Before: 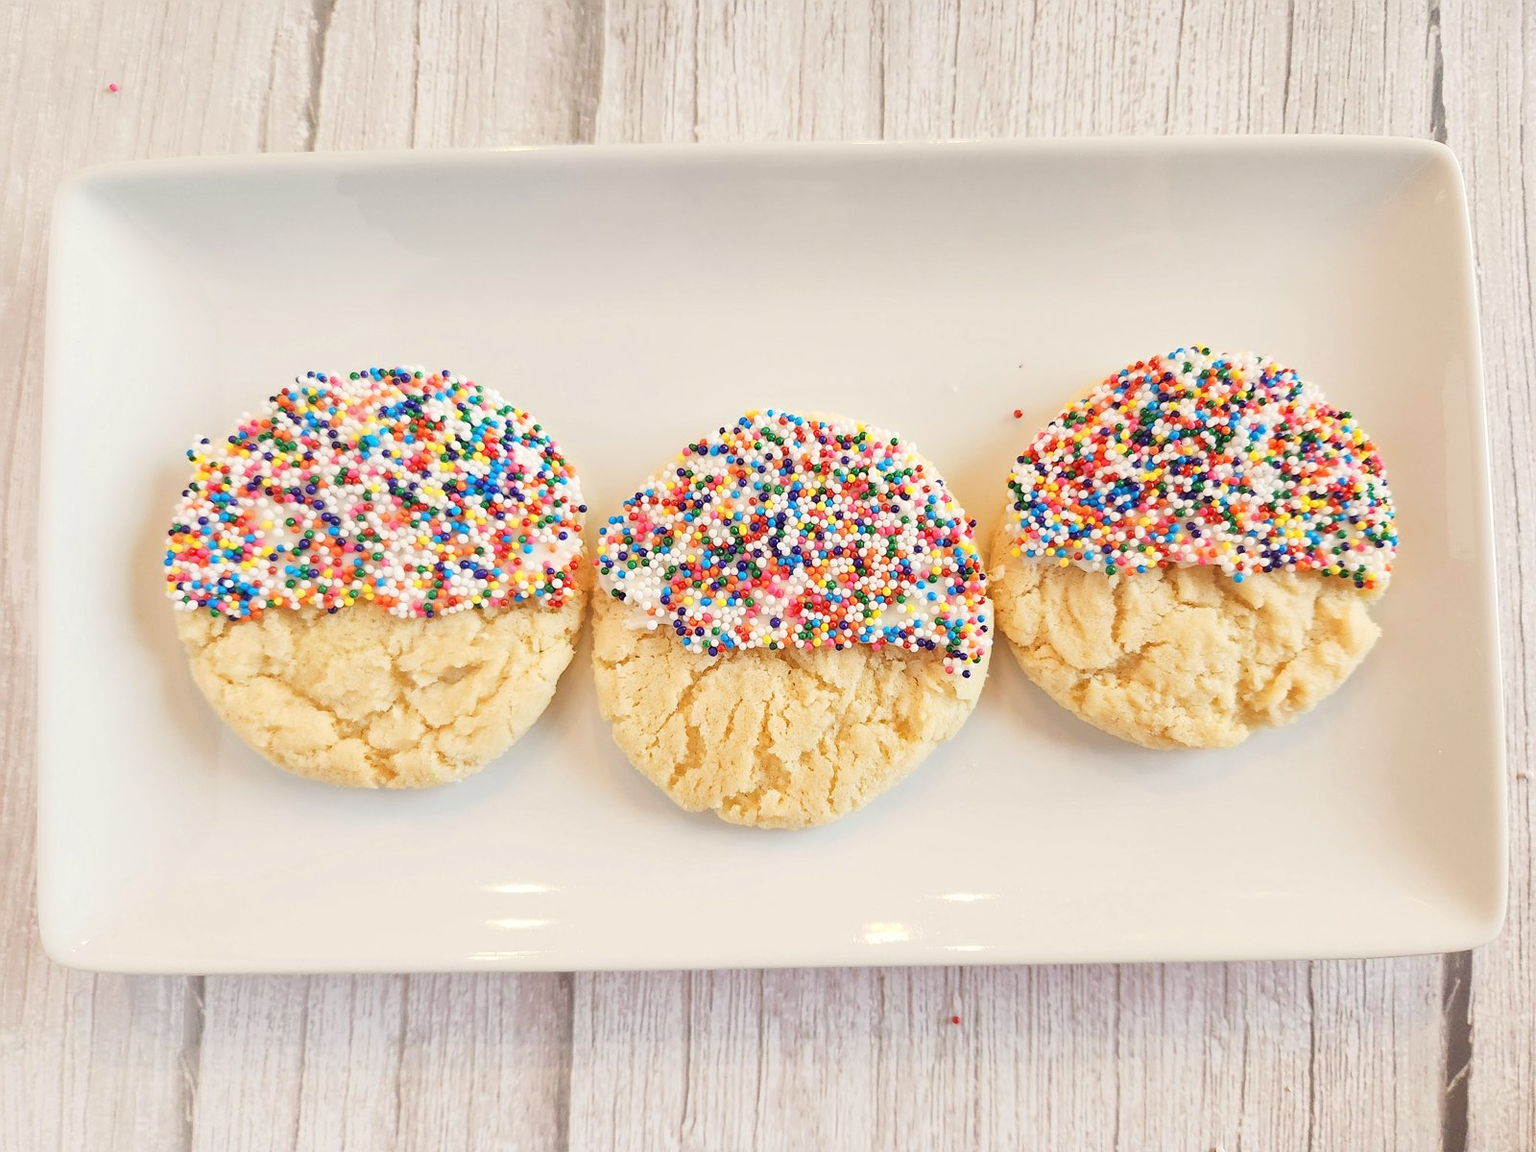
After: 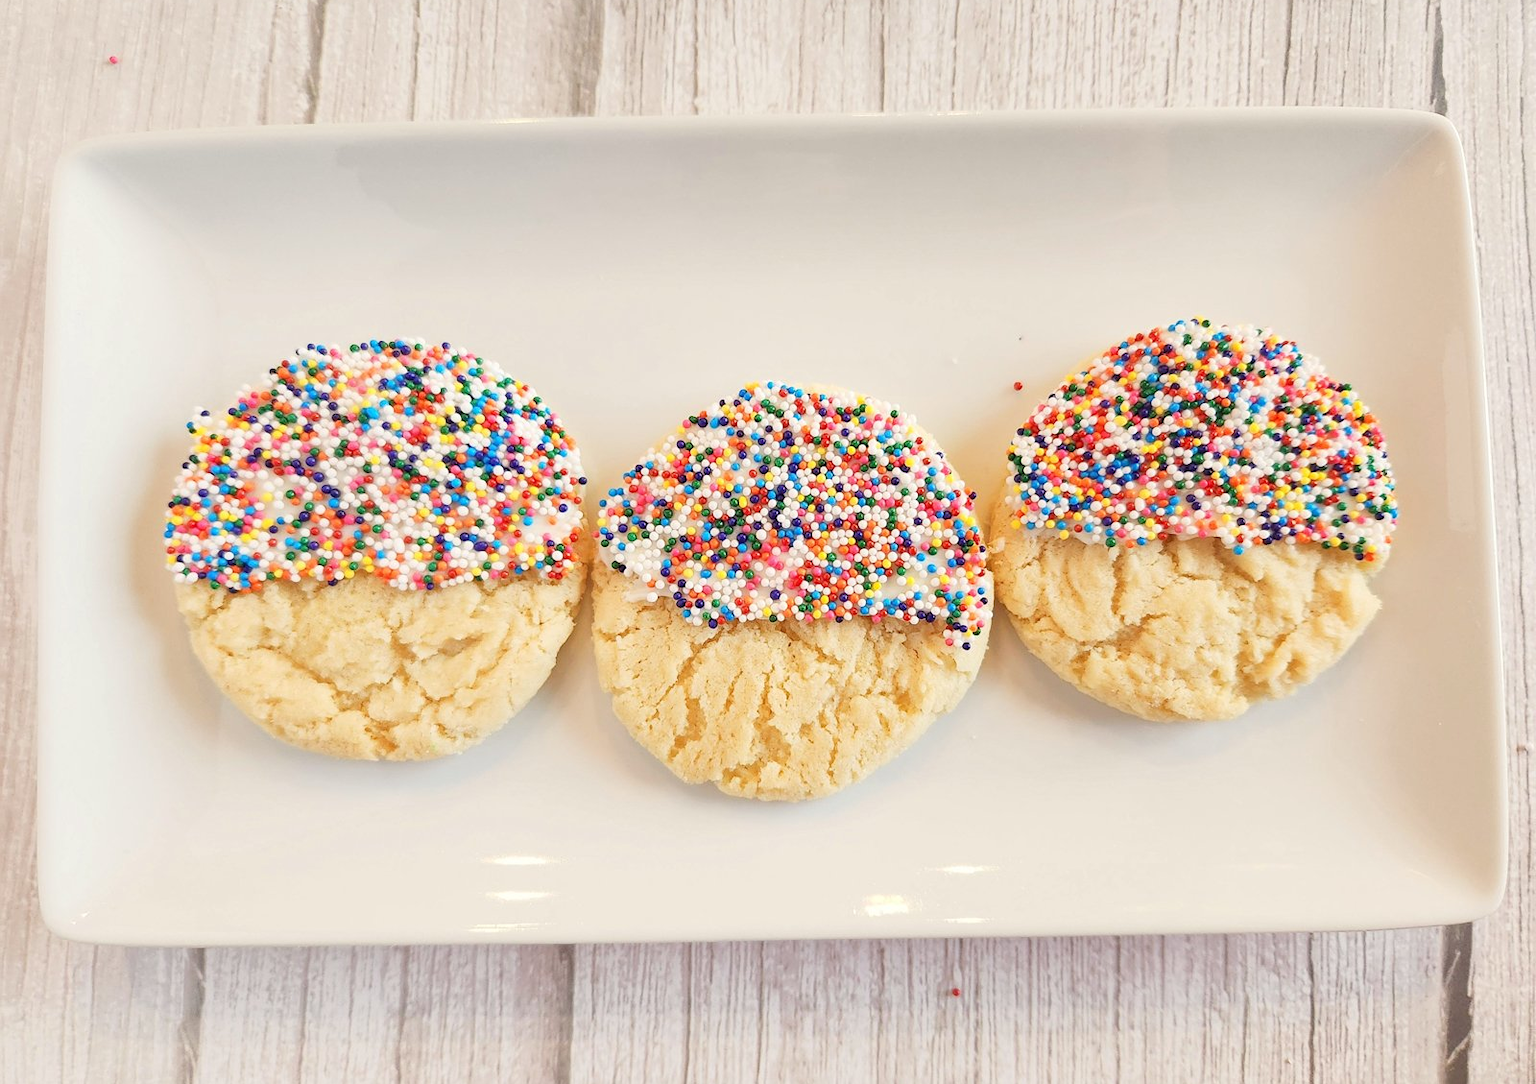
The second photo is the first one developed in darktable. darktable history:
crop and rotate: top 2.457%, bottom 3.295%
